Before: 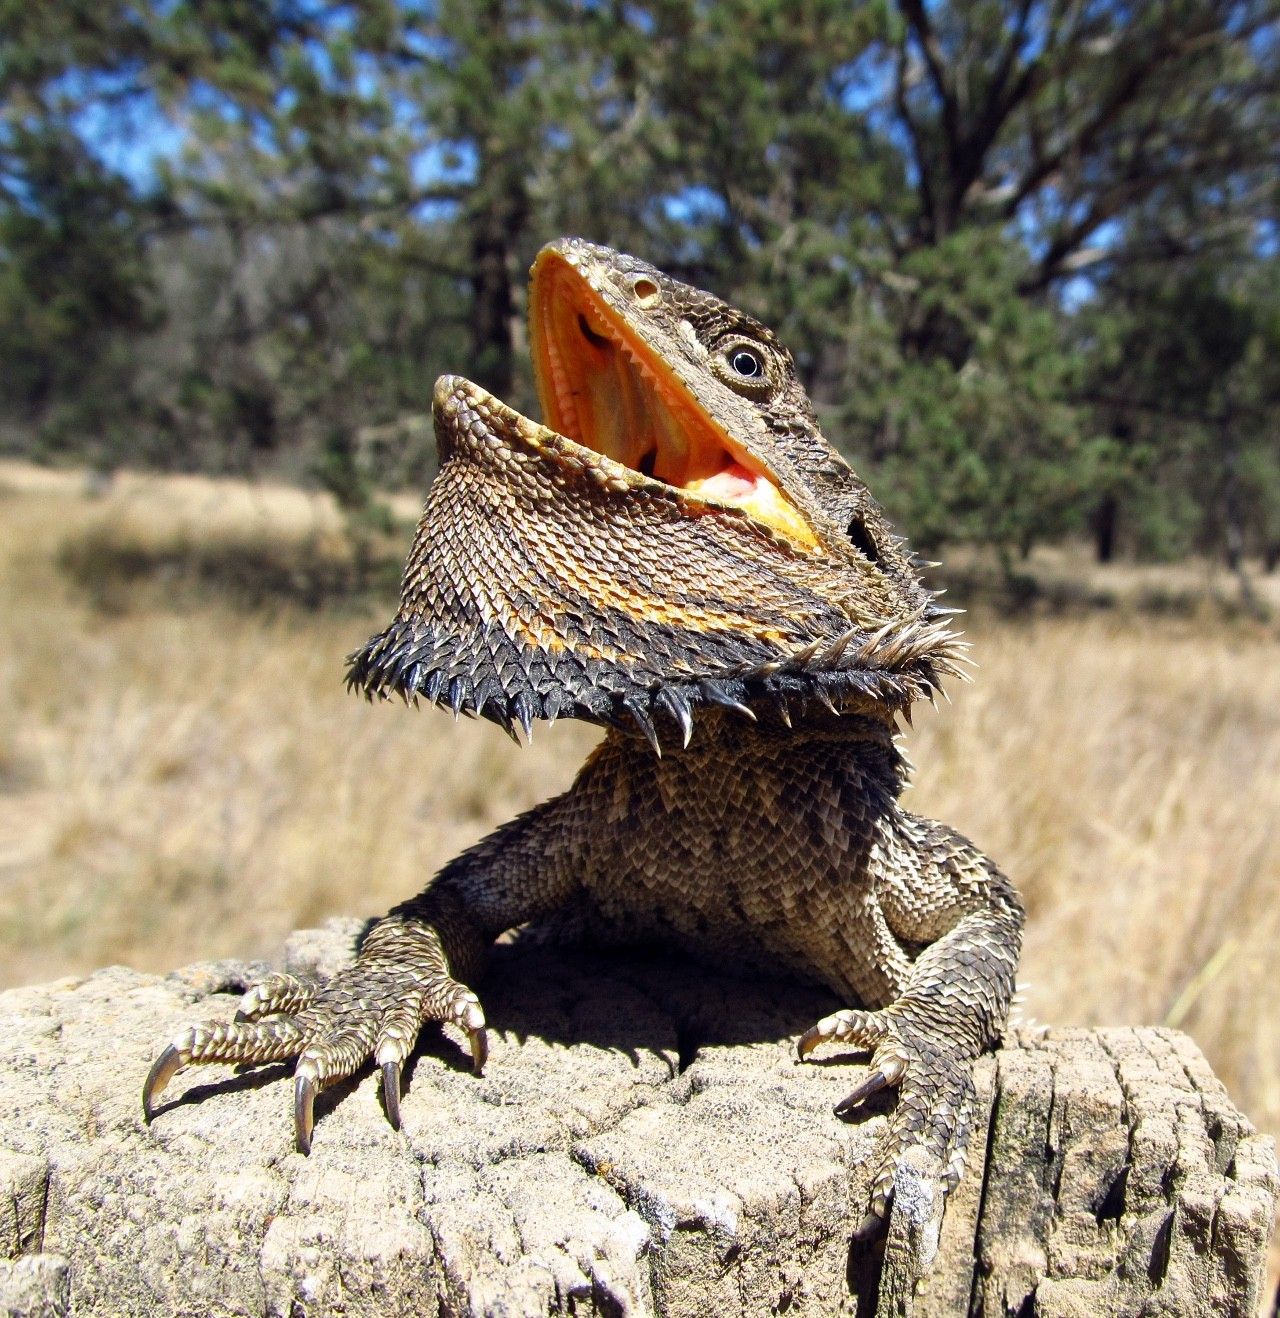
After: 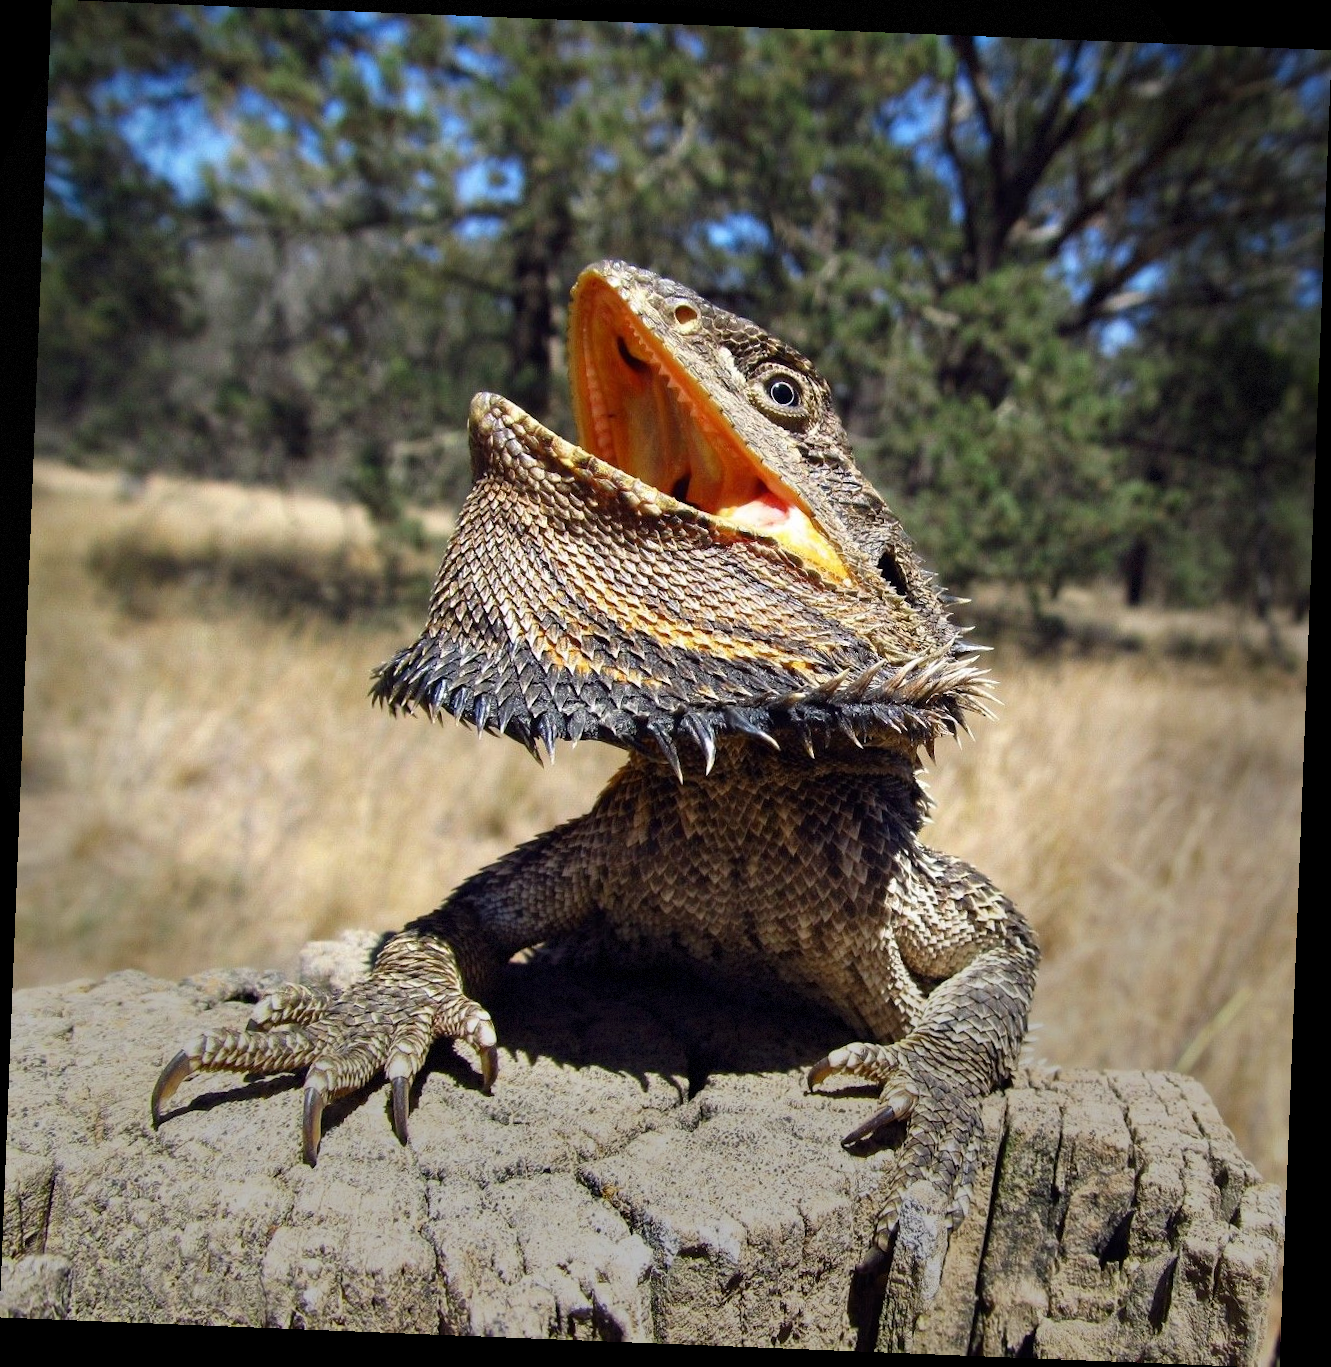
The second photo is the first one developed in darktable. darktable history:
vignetting: fall-off start 68.33%, fall-off radius 30%, saturation 0.042, center (-0.066, -0.311), width/height ratio 0.992, shape 0.85, dithering 8-bit output
rotate and perspective: rotation 2.27°, automatic cropping off
